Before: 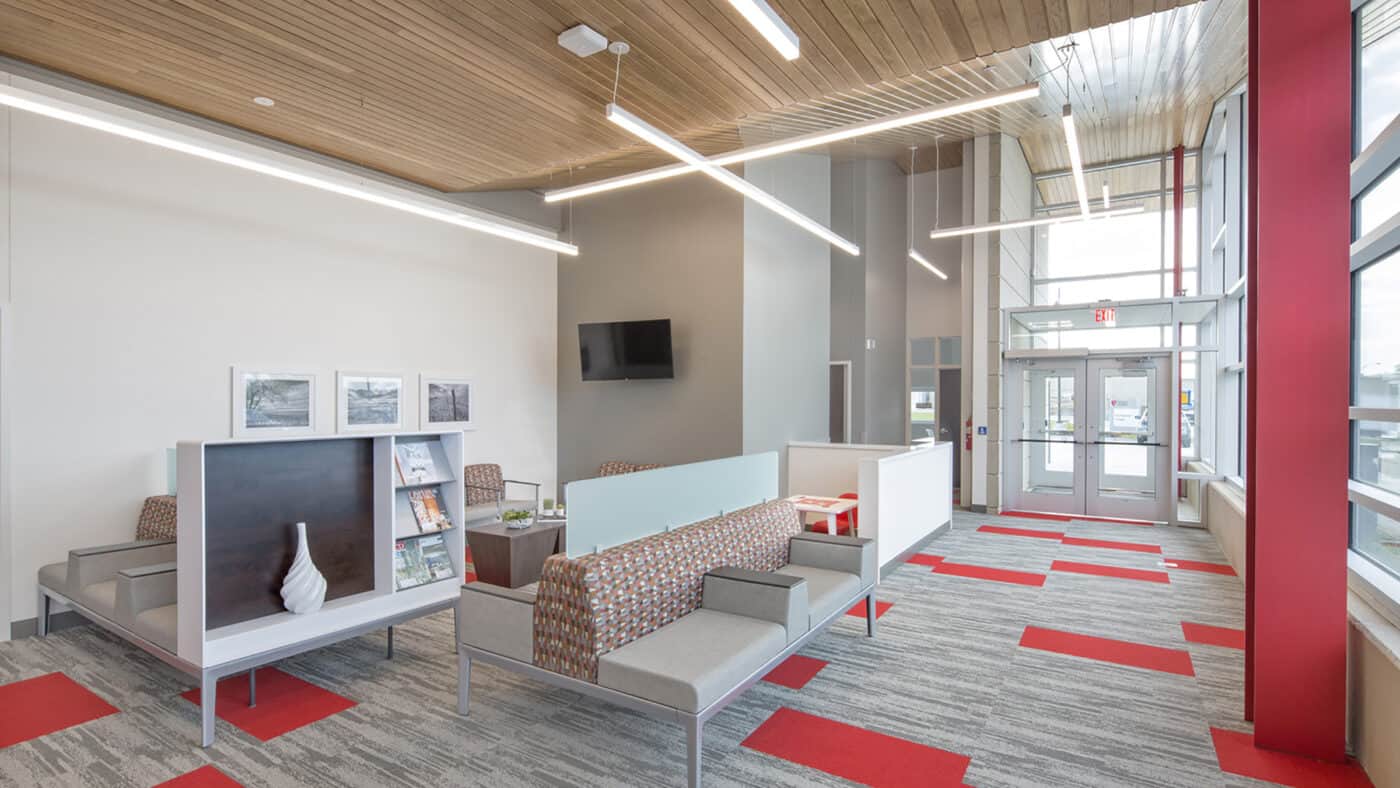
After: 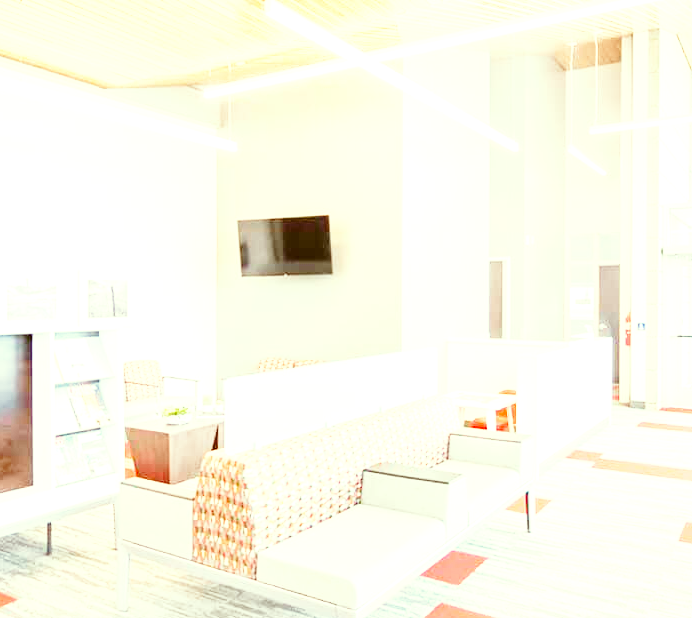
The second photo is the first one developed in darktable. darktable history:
color correction: highlights a* -5.3, highlights b* 9.8, shadows a* 9.8, shadows b* 24.26
crop and rotate: angle 0.02°, left 24.353%, top 13.219%, right 26.156%, bottom 8.224%
exposure: black level correction 0, exposure 2.138 EV, compensate exposure bias true, compensate highlight preservation false
base curve: curves: ch0 [(0, 0) (0.036, 0.037) (0.121, 0.228) (0.46, 0.76) (0.859, 0.983) (1, 1)], preserve colors none
